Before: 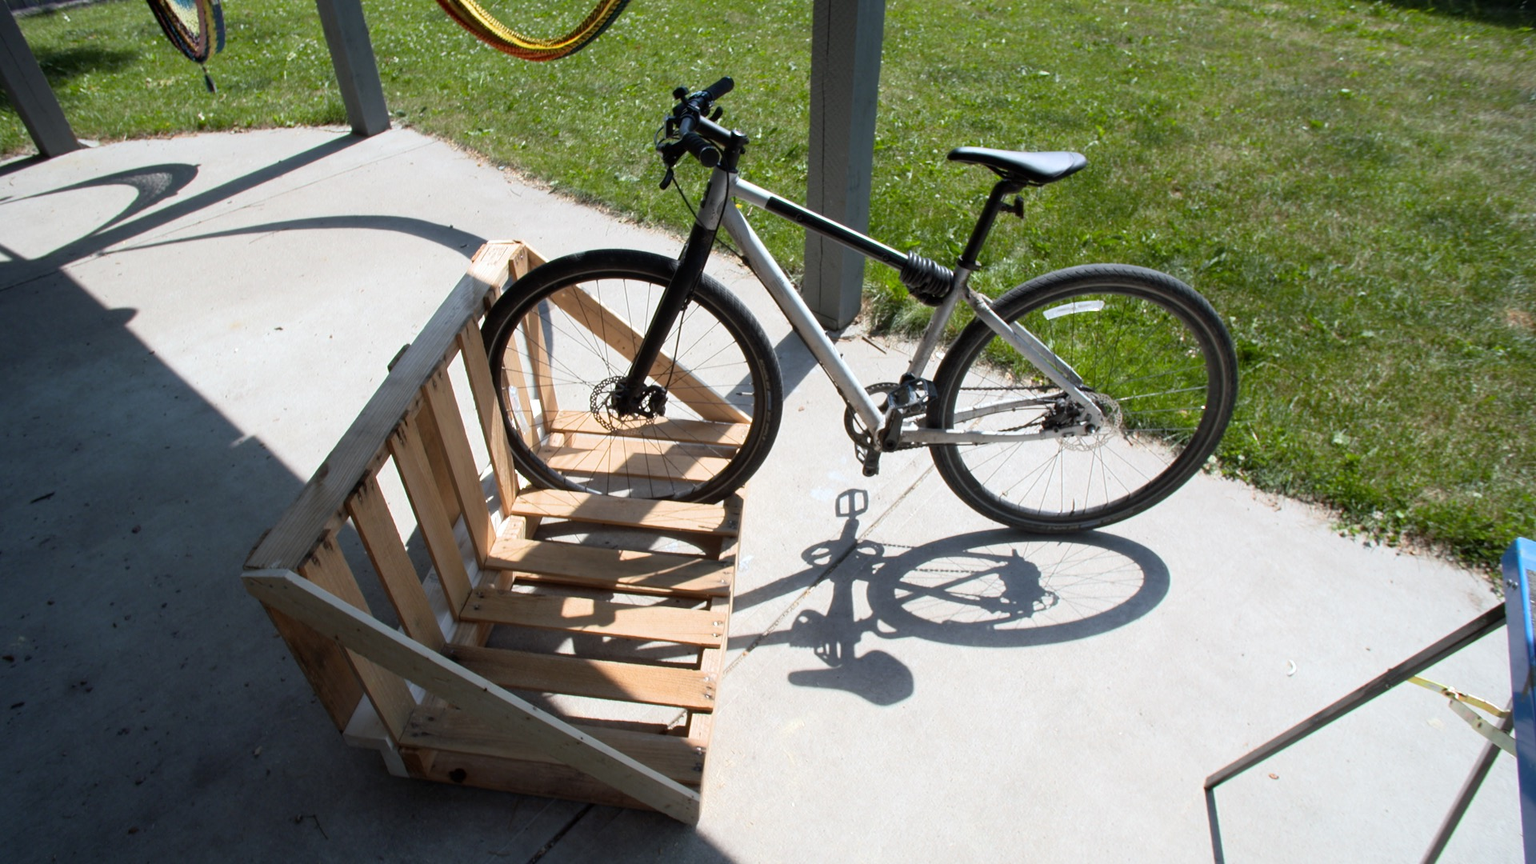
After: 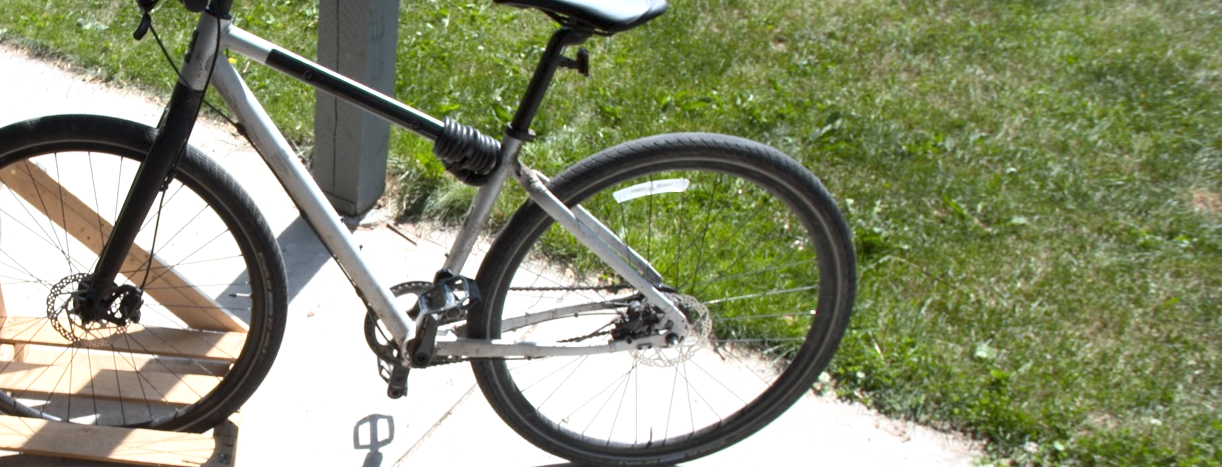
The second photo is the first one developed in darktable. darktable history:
tone equalizer: -8 EV -0.417 EV, -7 EV -0.389 EV, -6 EV -0.333 EV, -5 EV -0.222 EV, -3 EV 0.222 EV, -2 EV 0.333 EV, -1 EV 0.389 EV, +0 EV 0.417 EV, edges refinement/feathering 500, mask exposure compensation -1.57 EV, preserve details no
crop: left 36.005%, top 18.293%, right 0.31%, bottom 38.444%
